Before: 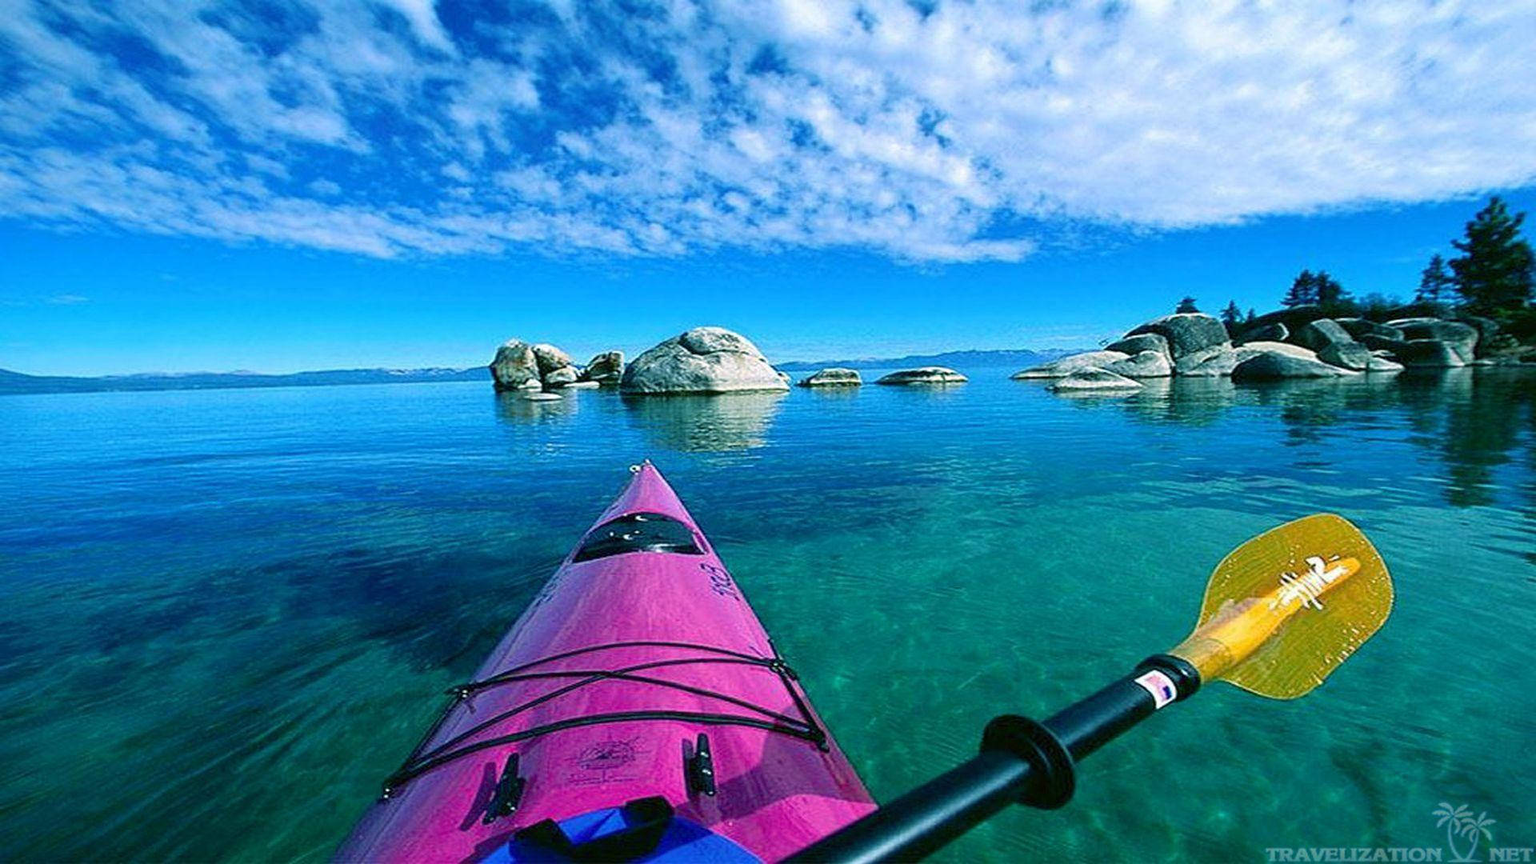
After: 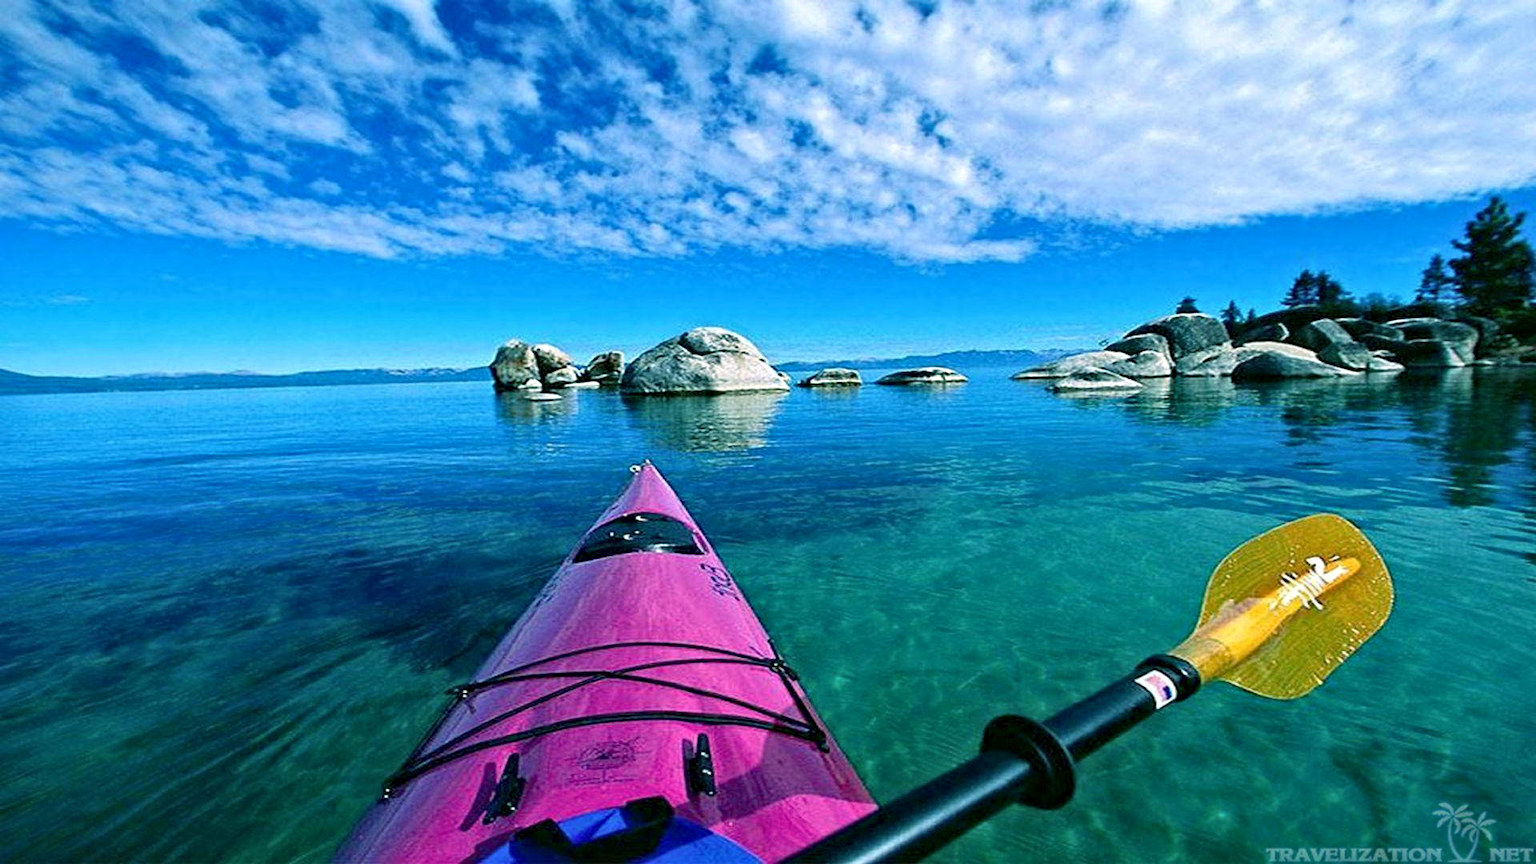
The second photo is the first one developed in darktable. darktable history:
contrast equalizer: octaves 7, y [[0.5, 0.5, 0.544, 0.569, 0.5, 0.5], [0.5 ×6], [0.5 ×6], [0 ×6], [0 ×6]]
